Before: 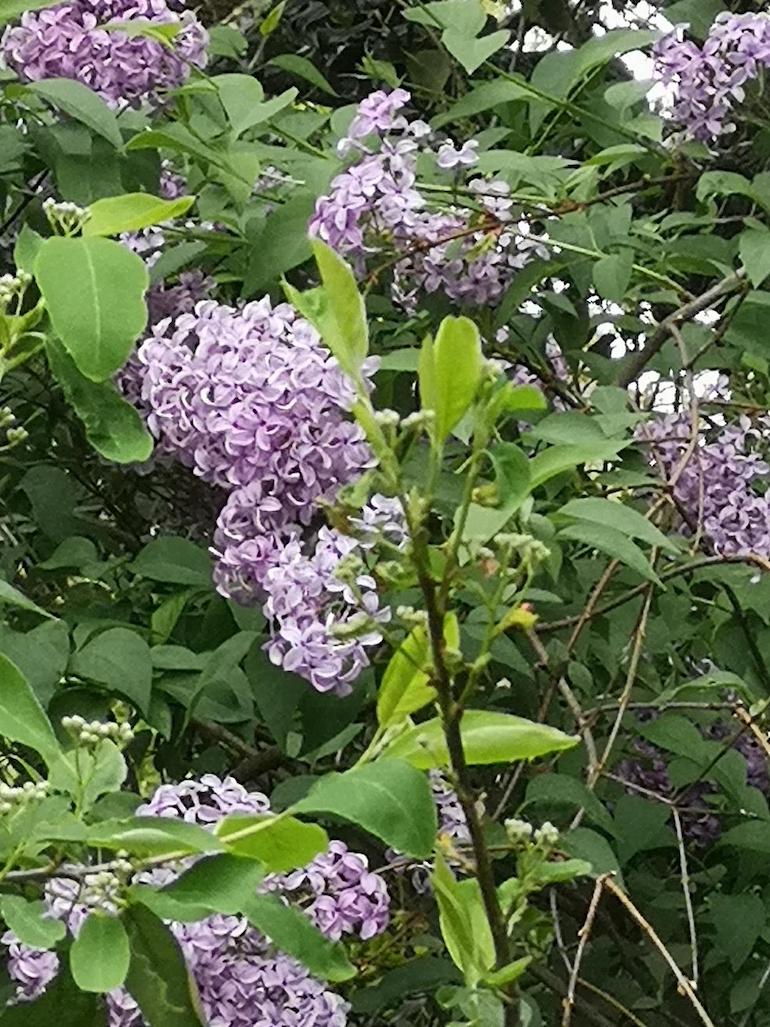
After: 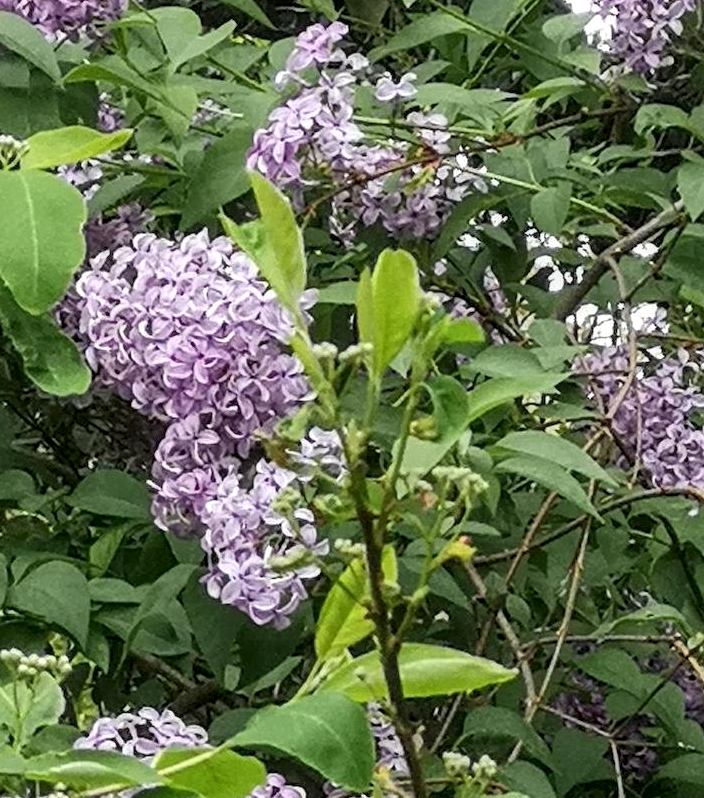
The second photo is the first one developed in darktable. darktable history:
crop: left 8.155%, top 6.611%, bottom 15.385%
local contrast: detail 130%
